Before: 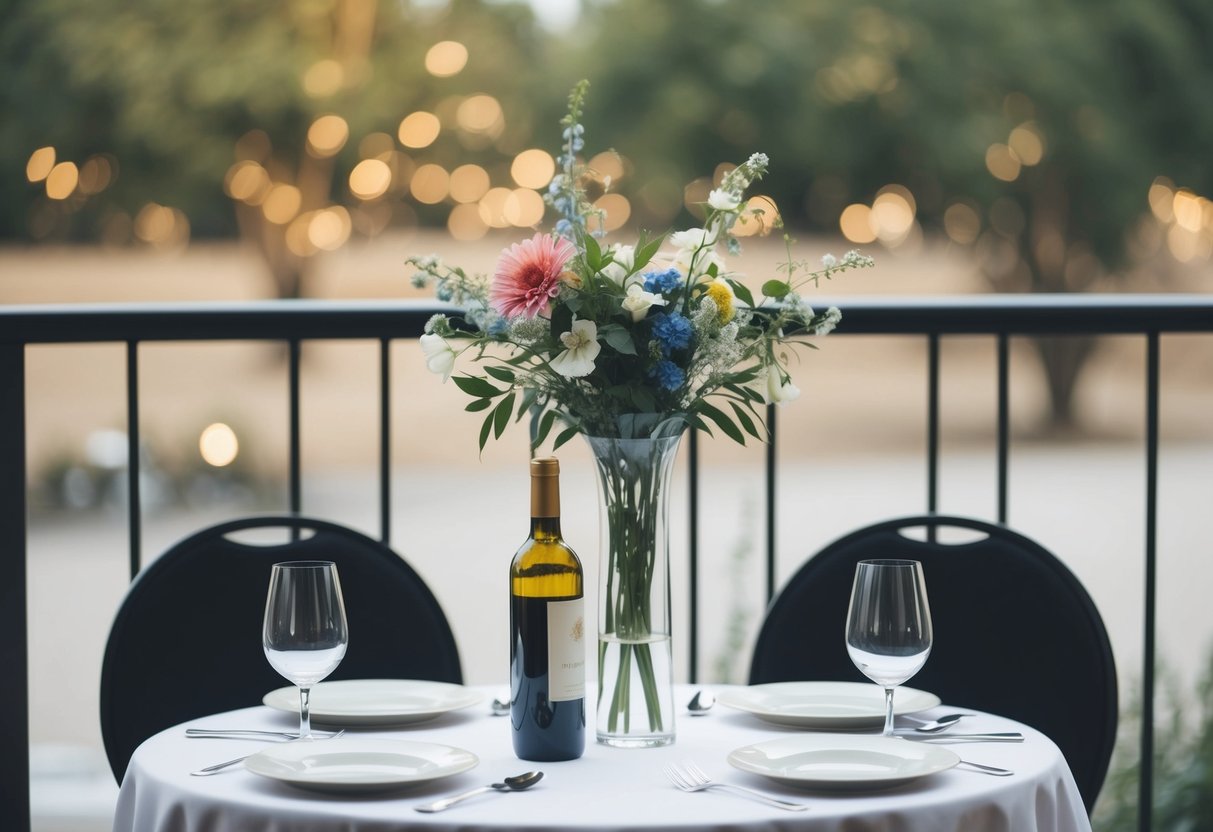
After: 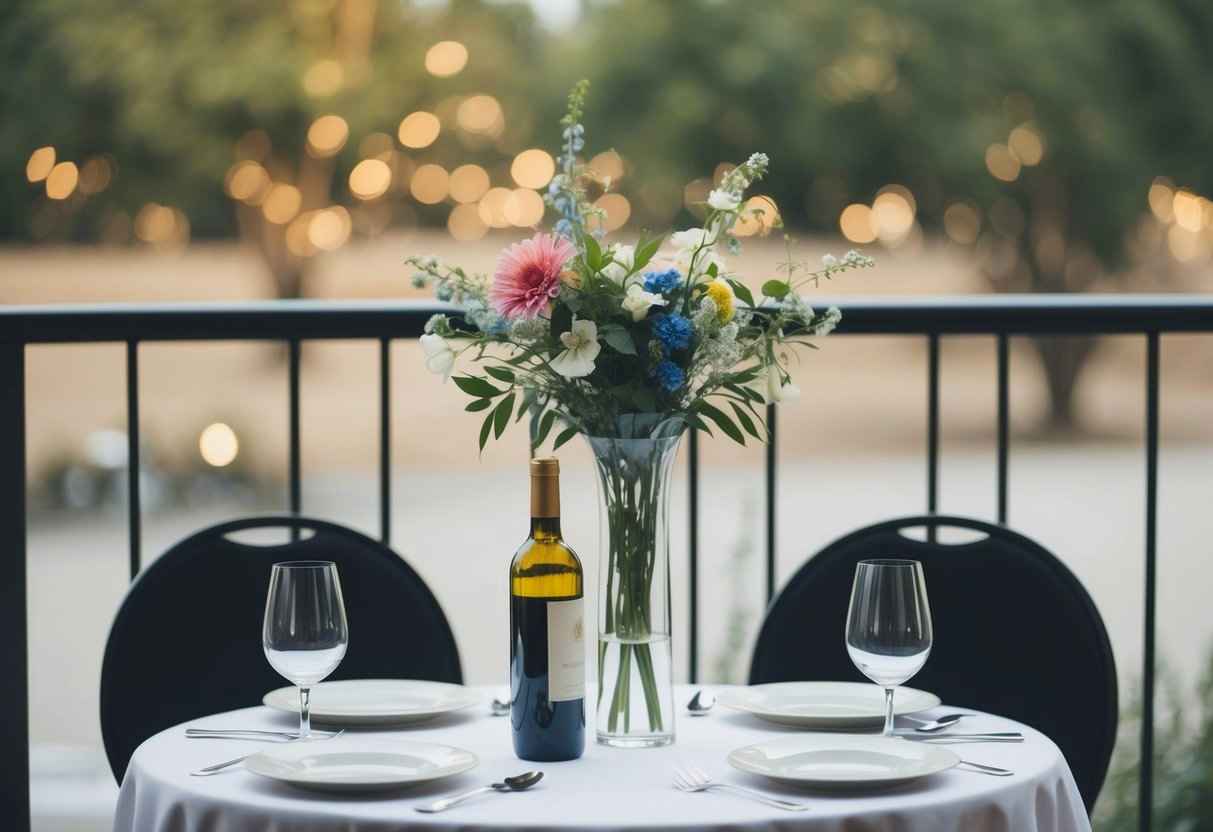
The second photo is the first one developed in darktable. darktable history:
color calibration: output R [0.994, 0.059, -0.119, 0], output G [-0.036, 1.09, -0.119, 0], output B [0.078, -0.108, 0.961, 0], illuminant same as pipeline (D50), adaptation none (bypass), x 0.333, y 0.334, temperature 5022.47 K
